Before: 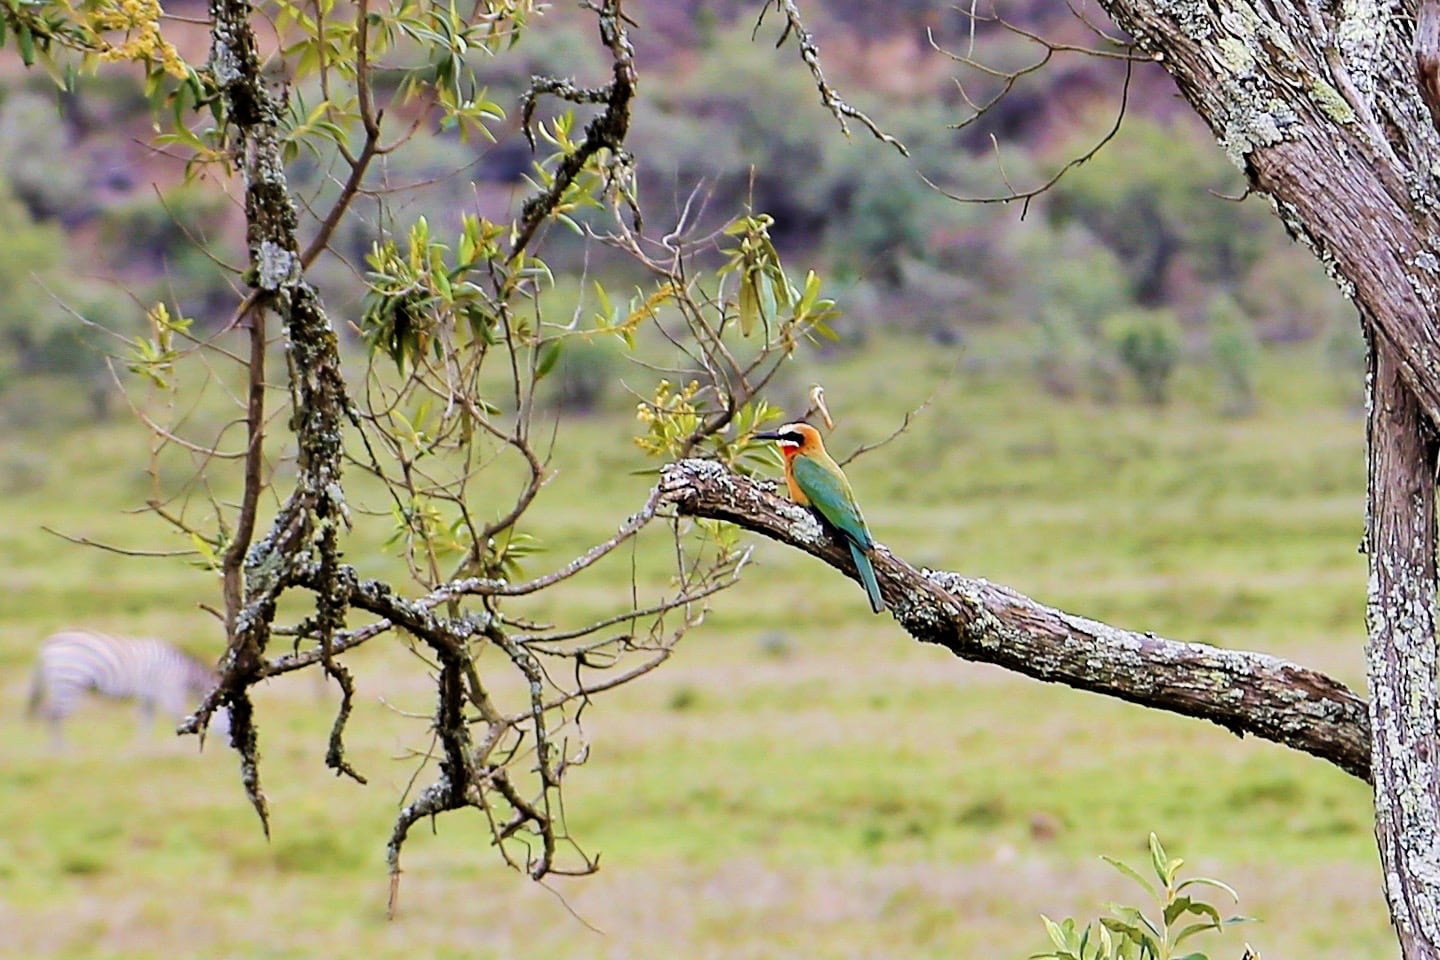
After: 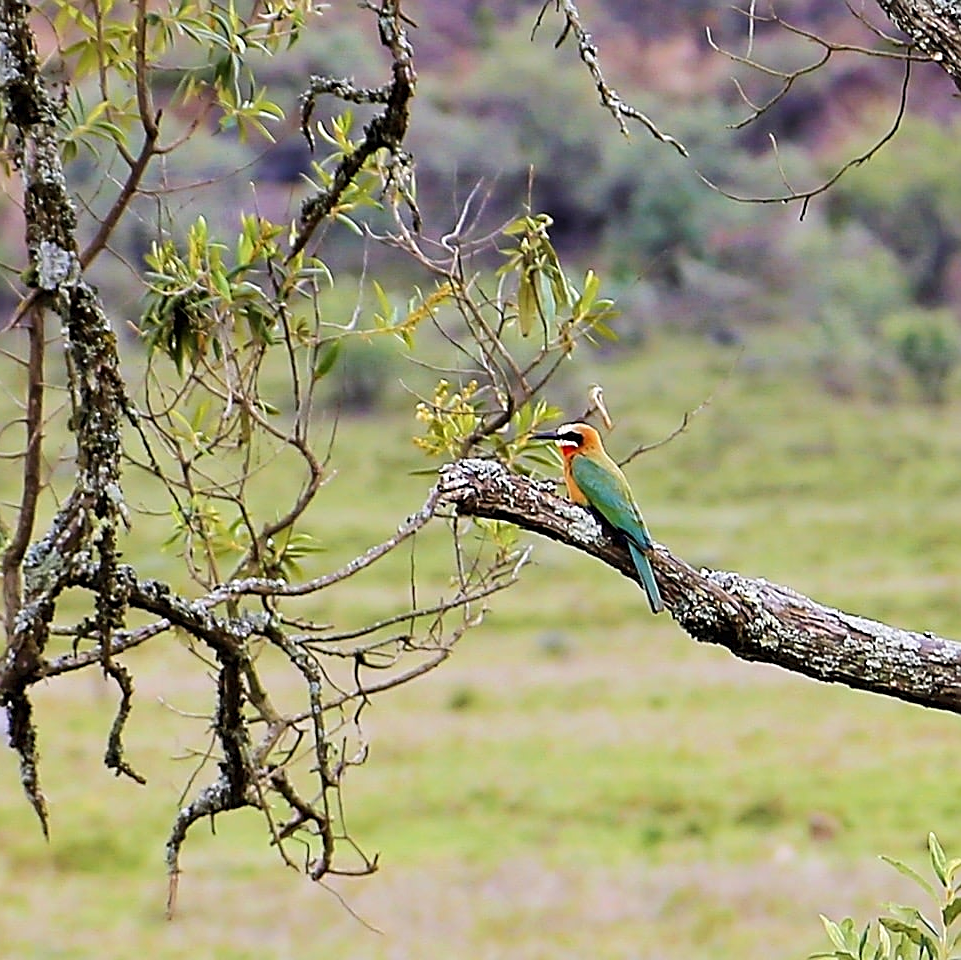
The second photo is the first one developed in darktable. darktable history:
sharpen: on, module defaults
shadows and highlights: shadows 61.69, white point adjustment 0.458, highlights -34.48, compress 83.8%
crop: left 15.366%, right 17.861%
